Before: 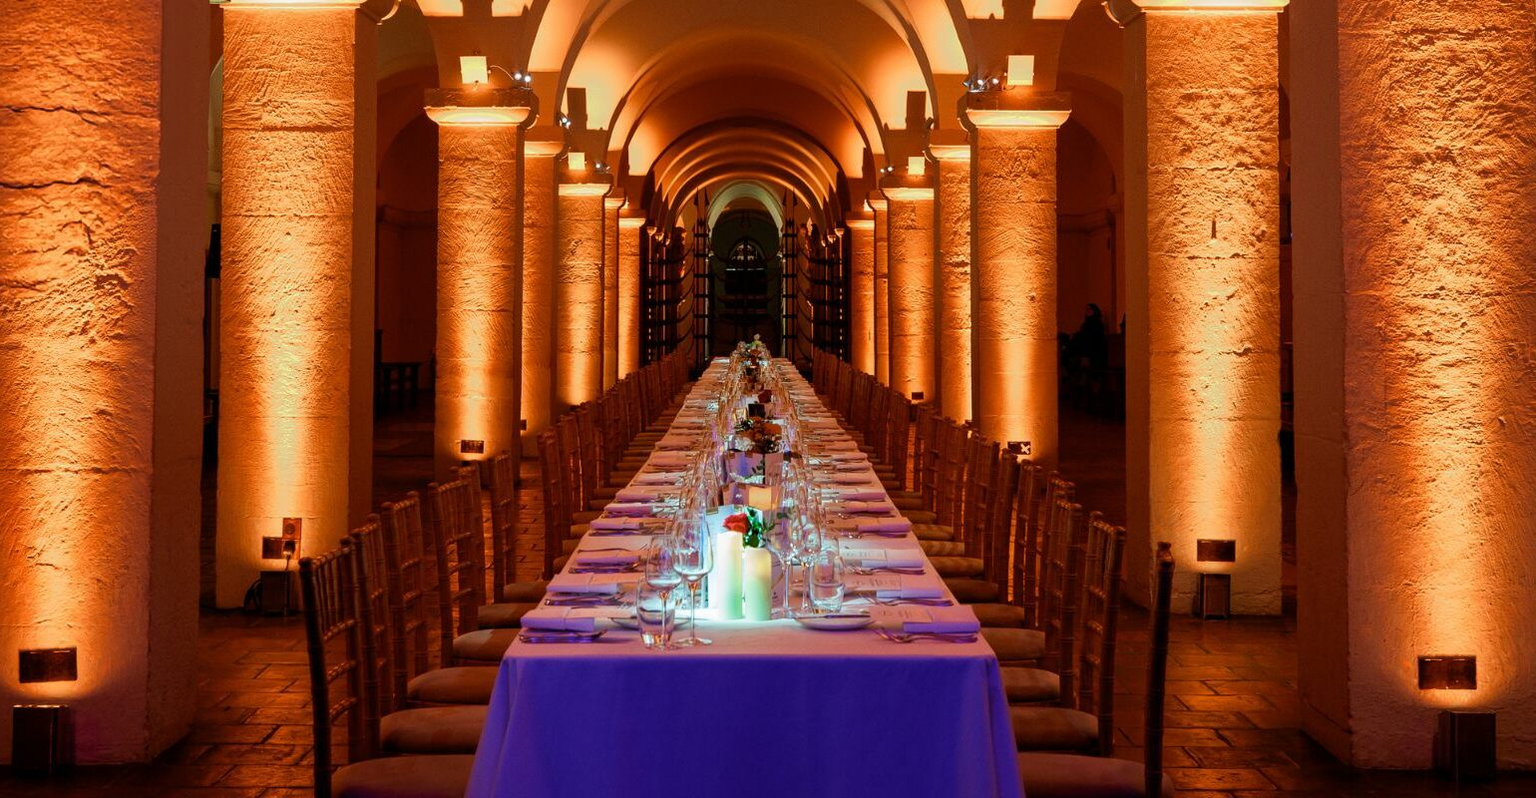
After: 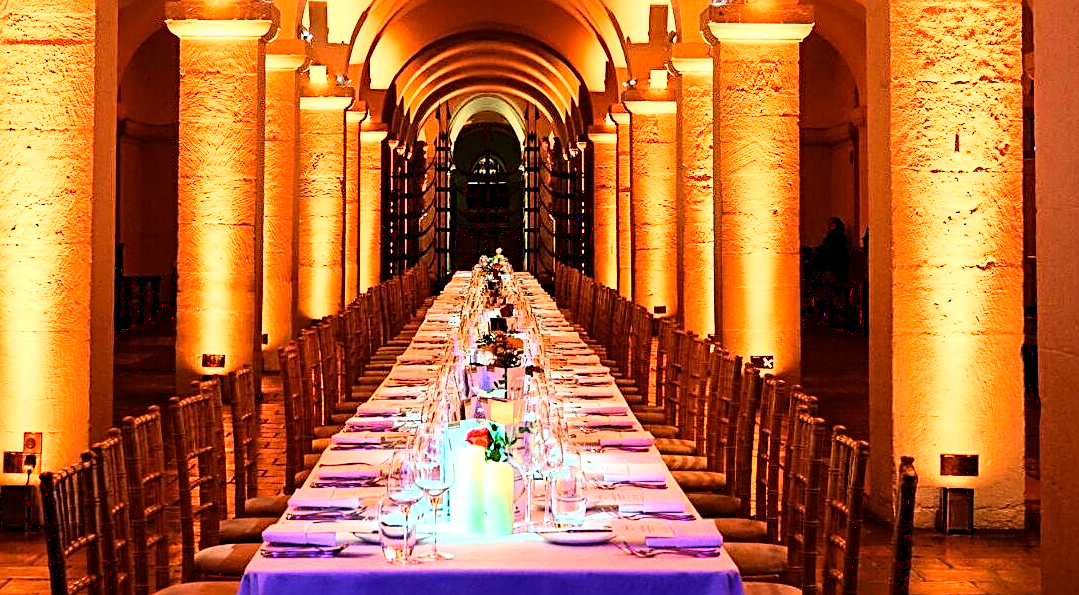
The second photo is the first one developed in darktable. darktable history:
exposure: black level correction 0.001, exposure 0.498 EV, compensate highlight preservation false
crop and rotate: left 16.911%, top 10.964%, right 12.996%, bottom 14.54%
base curve: curves: ch0 [(0, 0.003) (0.001, 0.002) (0.006, 0.004) (0.02, 0.022) (0.048, 0.086) (0.094, 0.234) (0.162, 0.431) (0.258, 0.629) (0.385, 0.8) (0.548, 0.918) (0.751, 0.988) (1, 1)]
haze removal: strength 0.023, distance 0.253, adaptive false
sharpen: radius 2.61, amount 0.694
